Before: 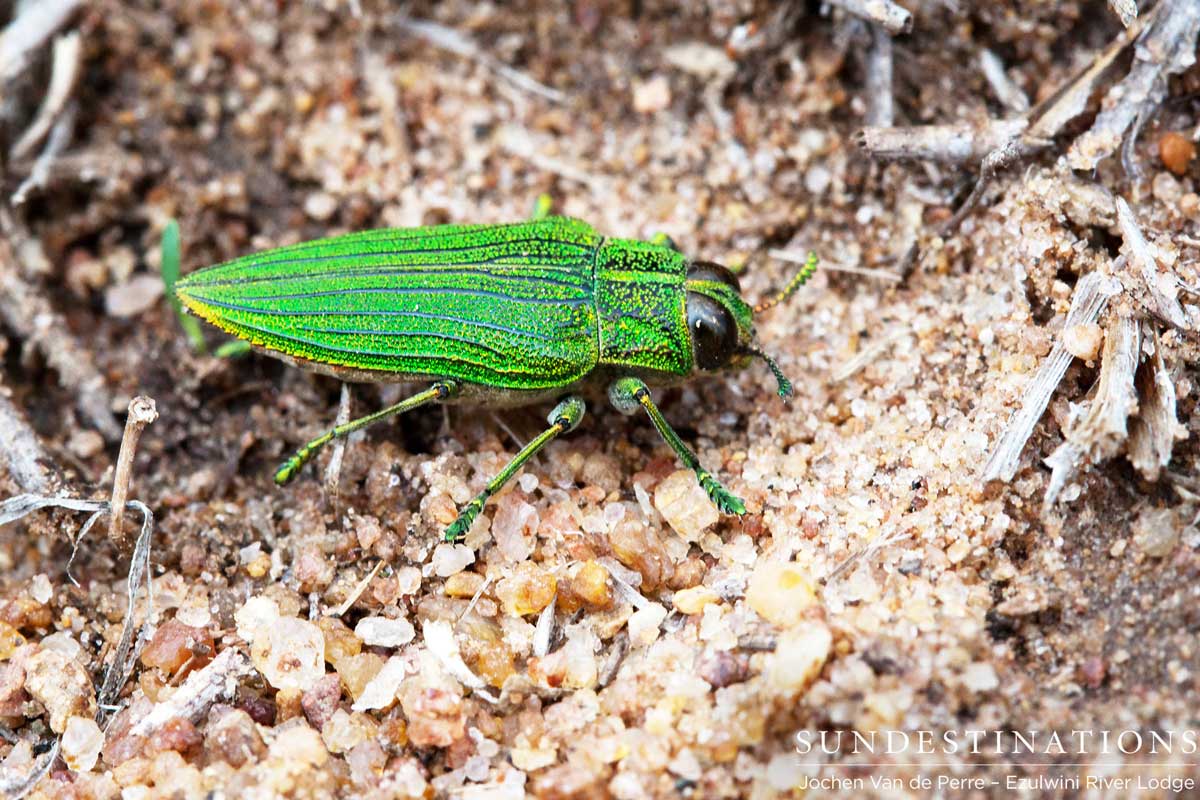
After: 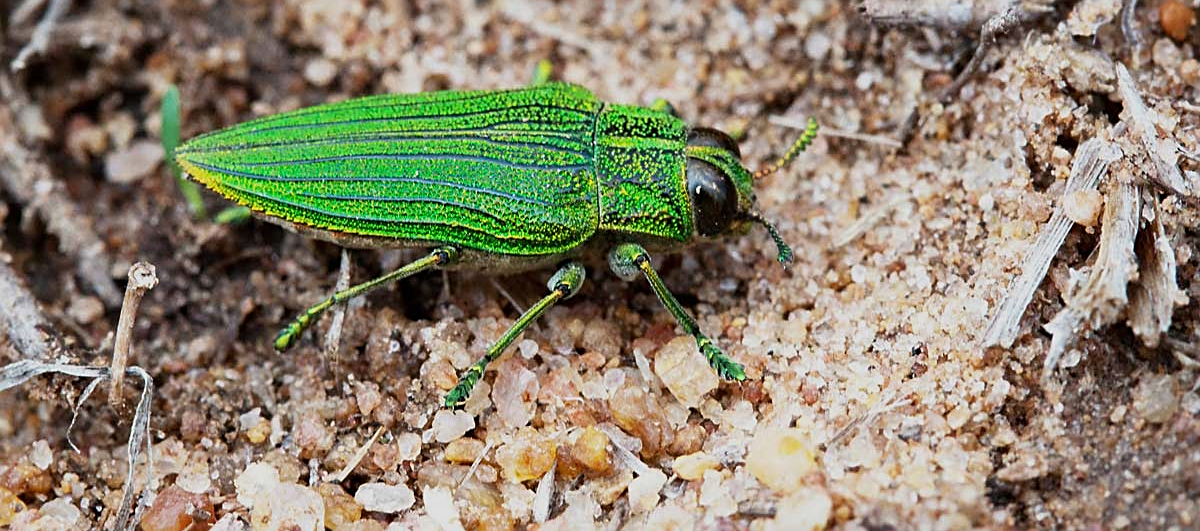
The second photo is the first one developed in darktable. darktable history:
exposure: exposure -0.431 EV, compensate highlight preservation false
crop: top 16.779%, bottom 16.692%
sharpen: on, module defaults
